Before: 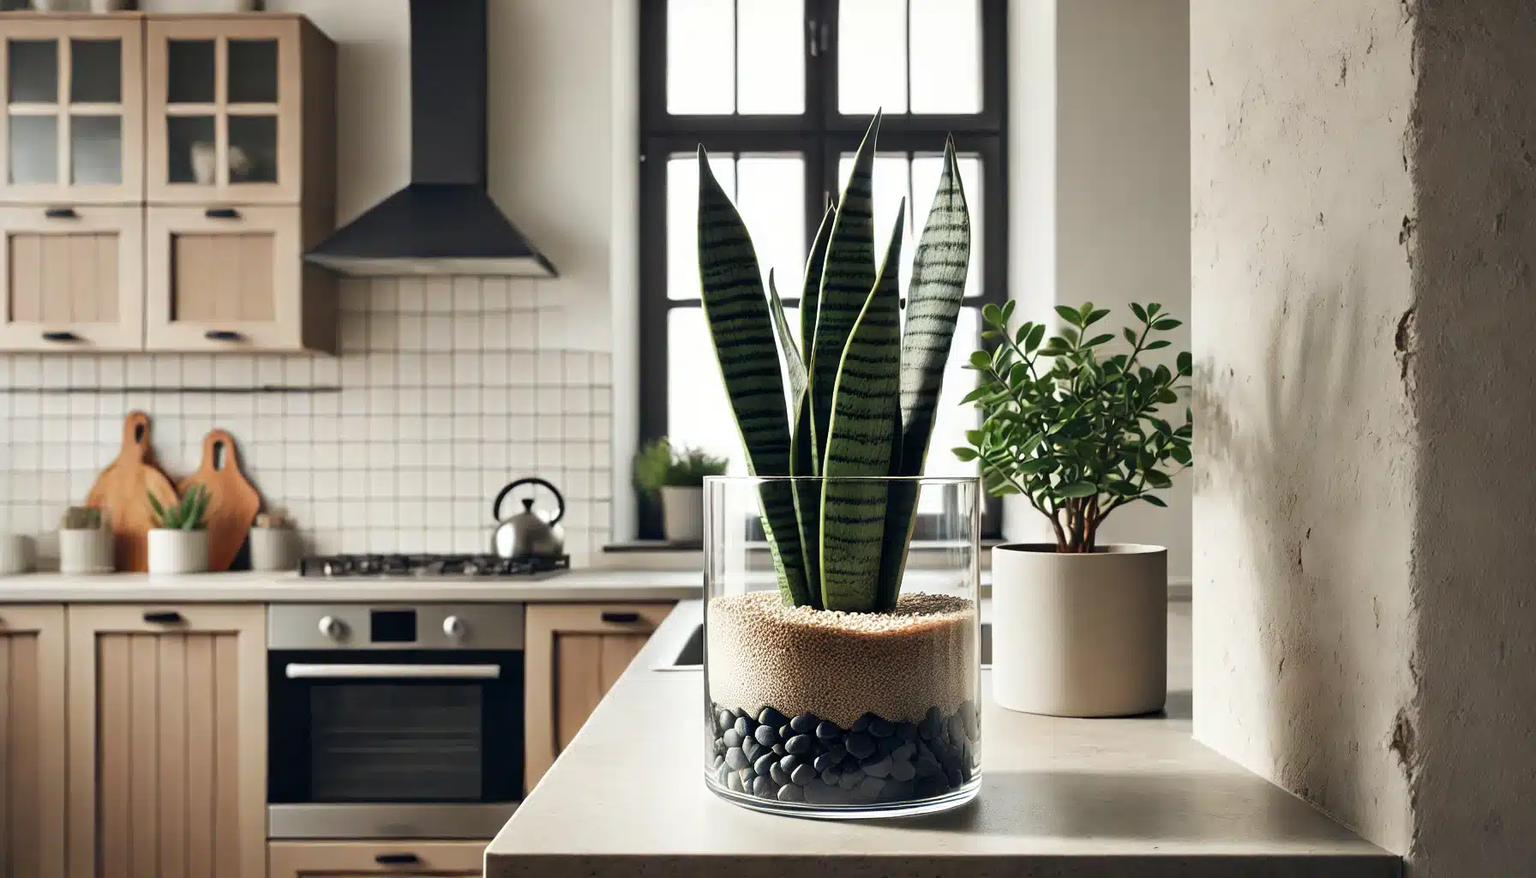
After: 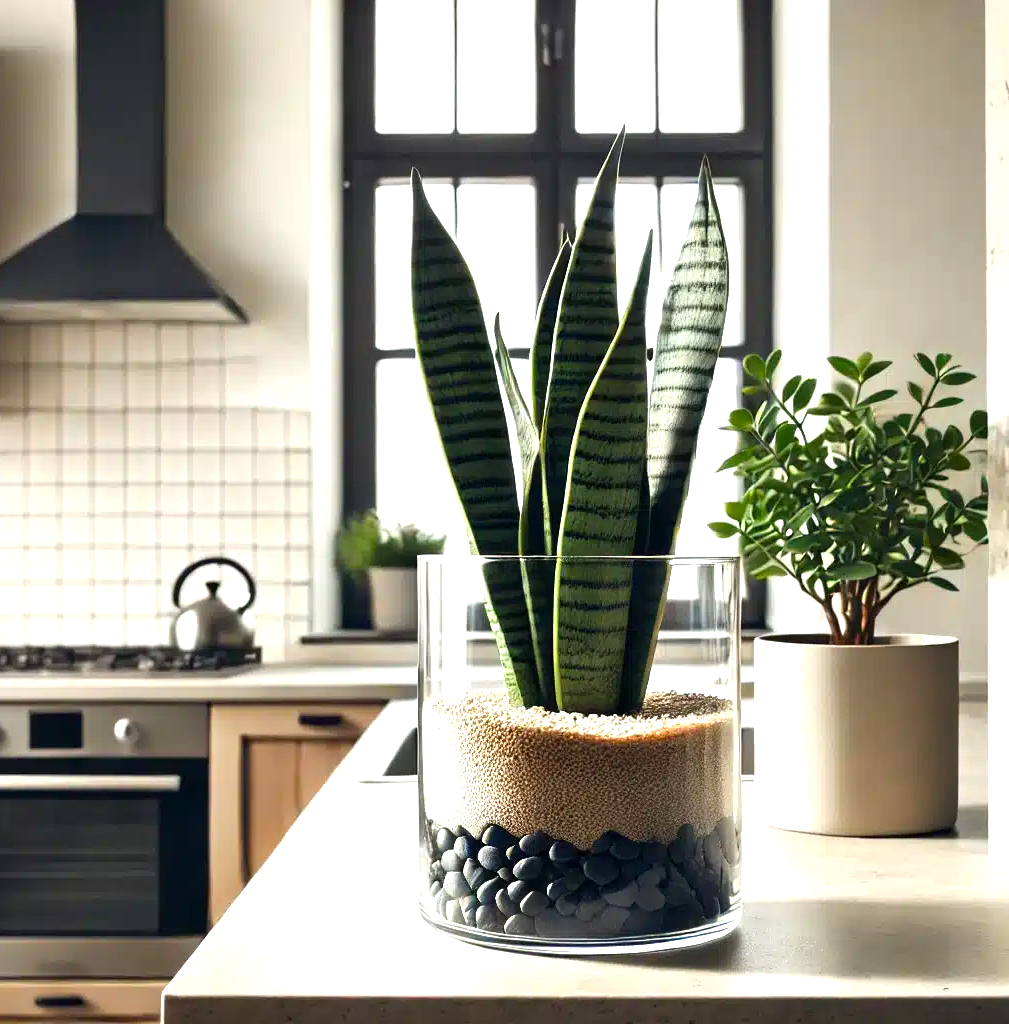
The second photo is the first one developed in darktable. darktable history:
crop and rotate: left 22.517%, right 21.164%
color balance rgb: perceptual saturation grading › global saturation 19.498%, perceptual brilliance grading › global brilliance 19.439%
